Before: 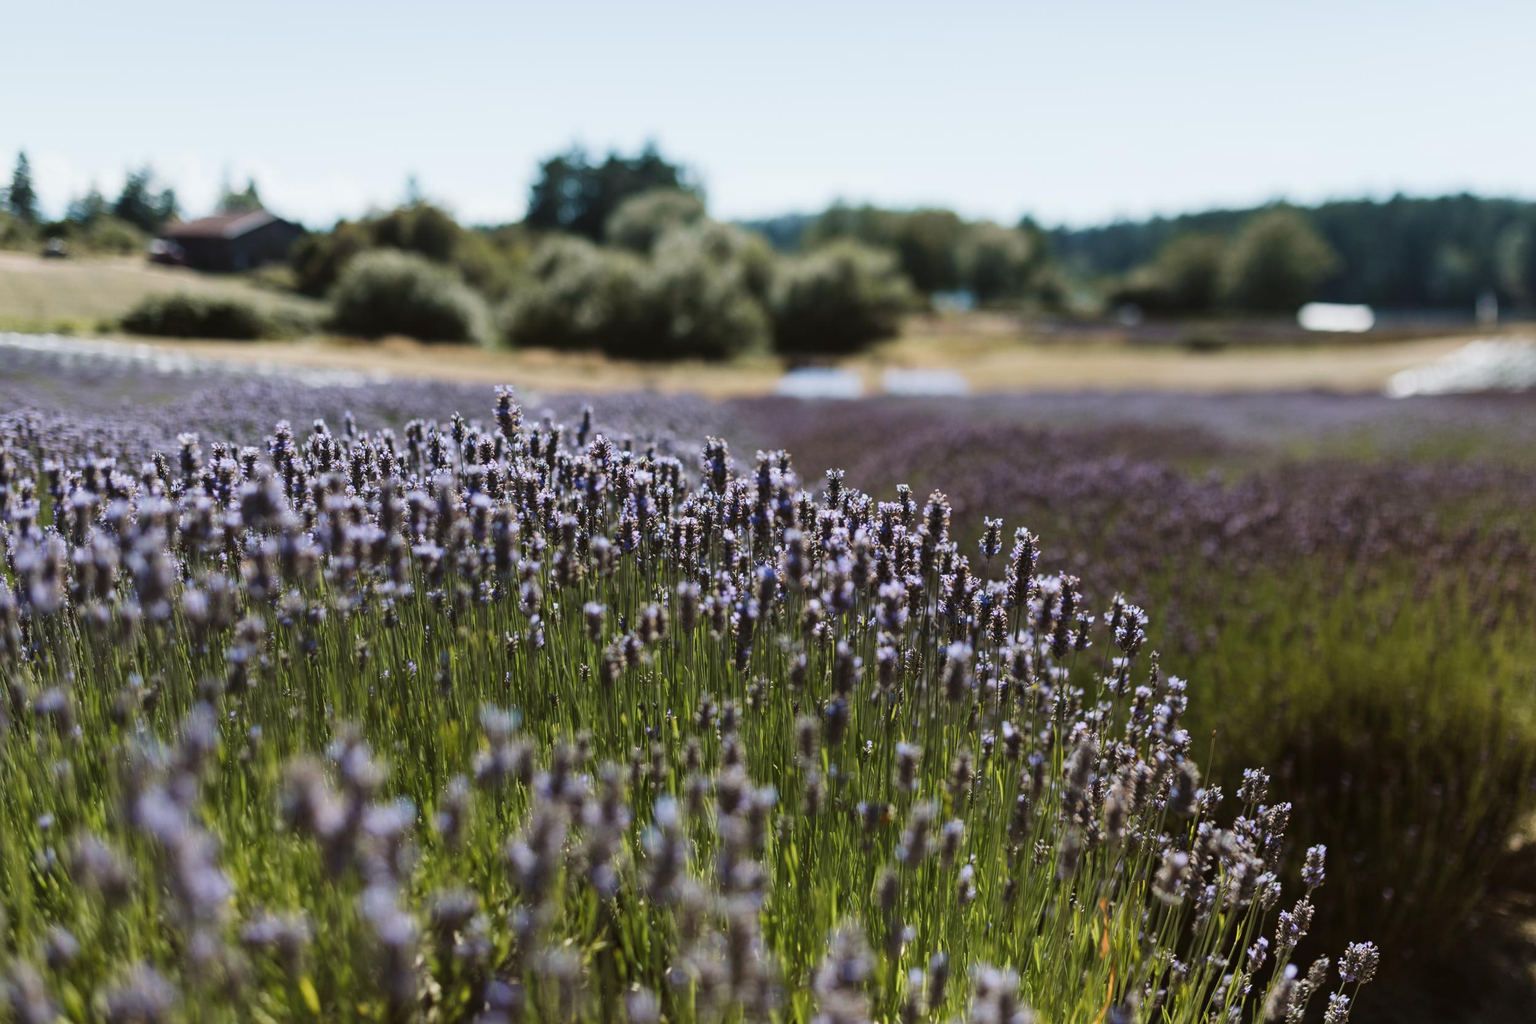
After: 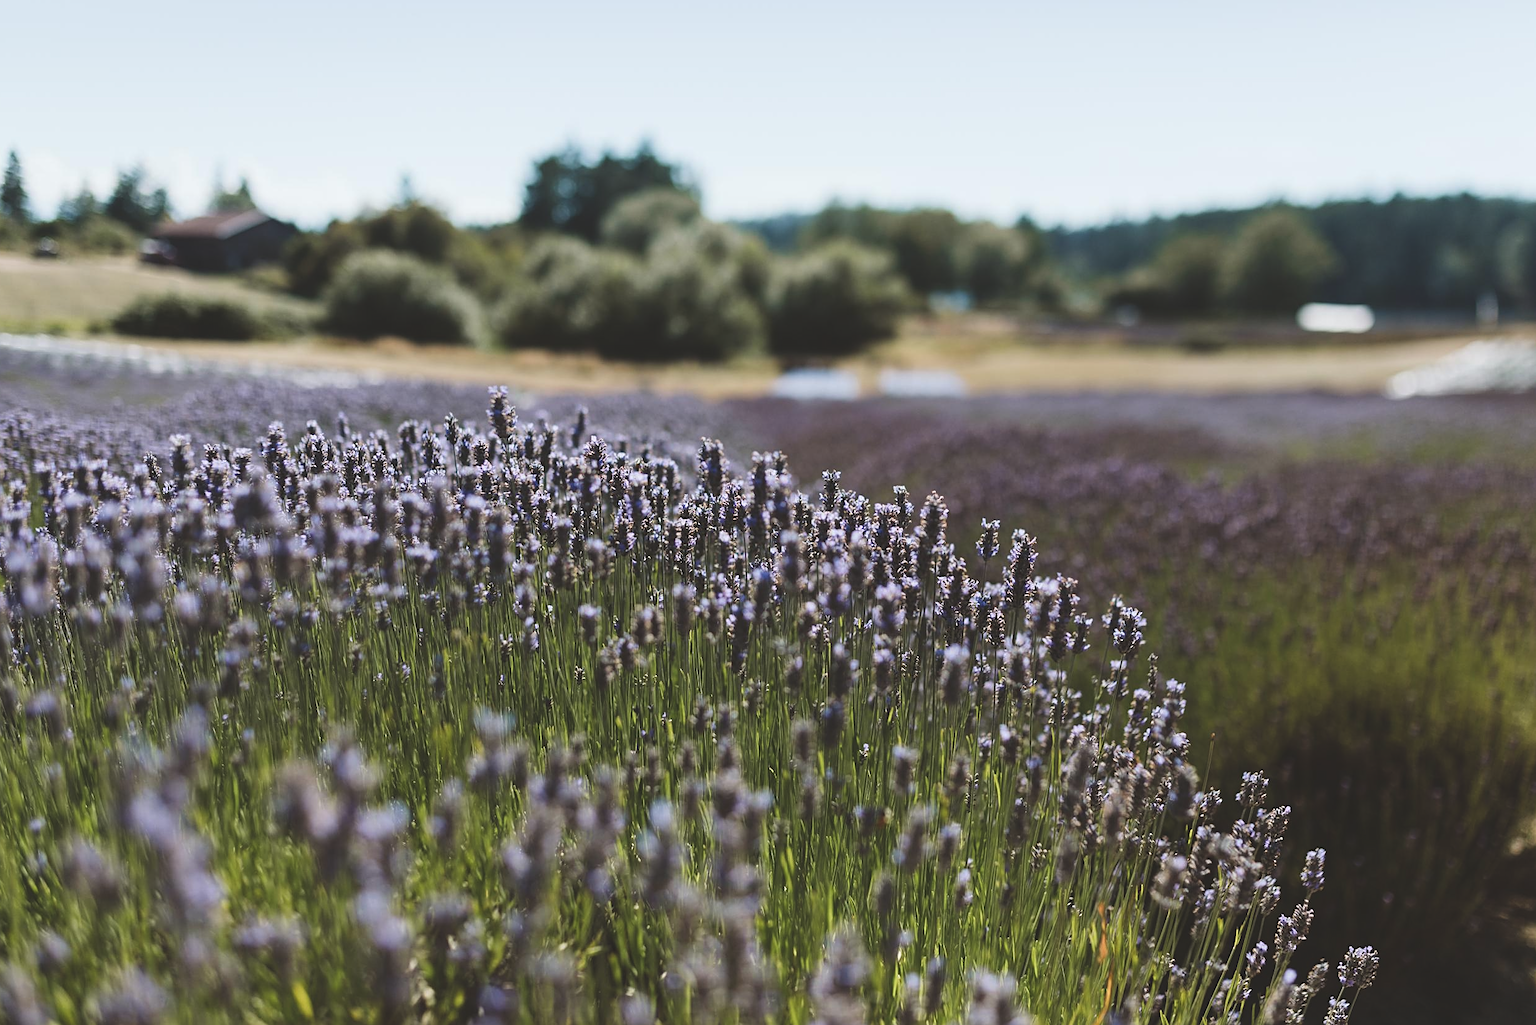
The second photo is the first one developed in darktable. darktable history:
exposure: black level correction -0.016, compensate exposure bias true, compensate highlight preservation false
sharpen: on, module defaults
crop and rotate: left 0.611%, top 0.267%, bottom 0.263%
